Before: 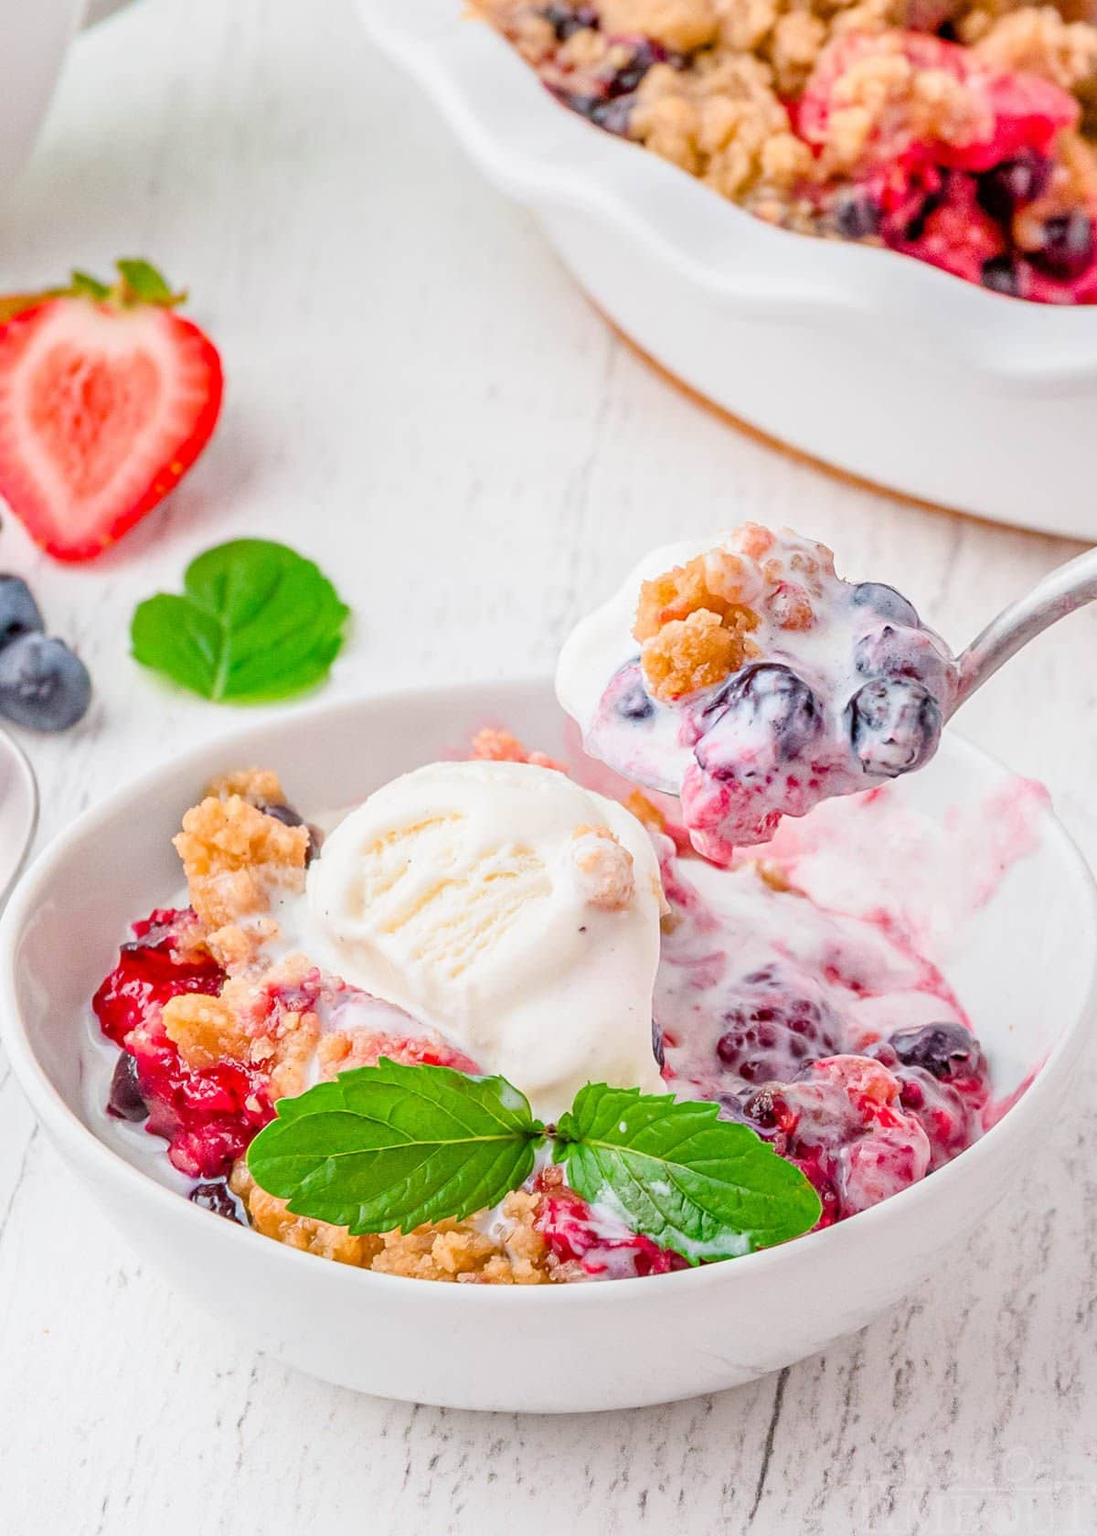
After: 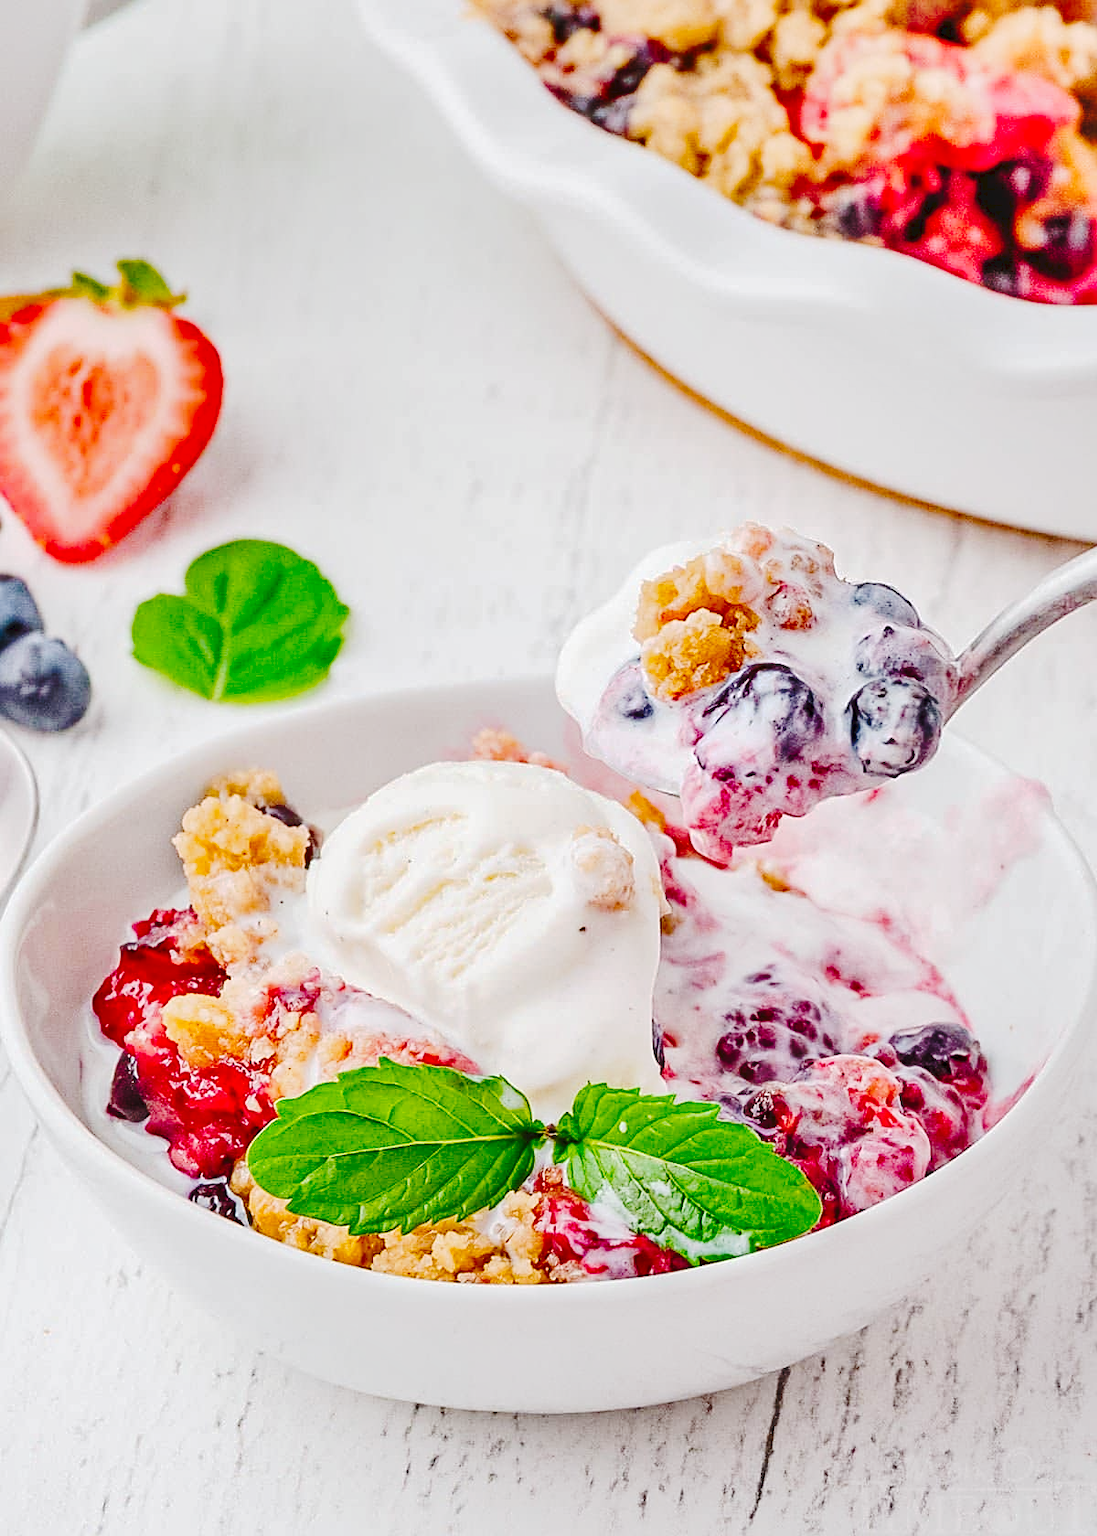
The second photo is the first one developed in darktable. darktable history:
shadows and highlights: low approximation 0.01, soften with gaussian
sharpen: on, module defaults
tone curve: curves: ch0 [(0, 0) (0.003, 0.061) (0.011, 0.065) (0.025, 0.066) (0.044, 0.077) (0.069, 0.092) (0.1, 0.106) (0.136, 0.125) (0.177, 0.16) (0.224, 0.206) (0.277, 0.272) (0.335, 0.356) (0.399, 0.472) (0.468, 0.59) (0.543, 0.686) (0.623, 0.766) (0.709, 0.832) (0.801, 0.886) (0.898, 0.929) (1, 1)], preserve colors none
color correction: highlights a* 0.003, highlights b* -0.283
